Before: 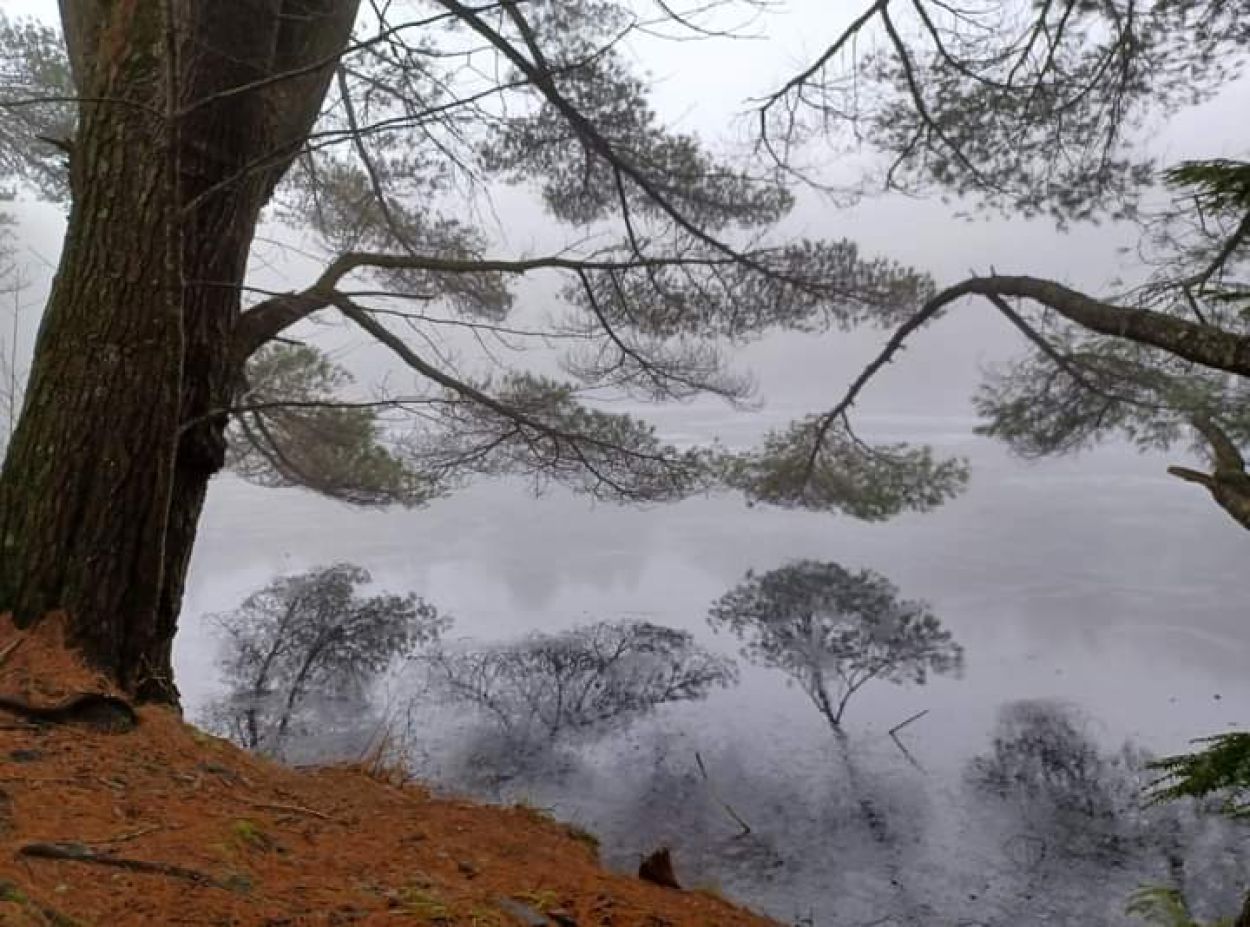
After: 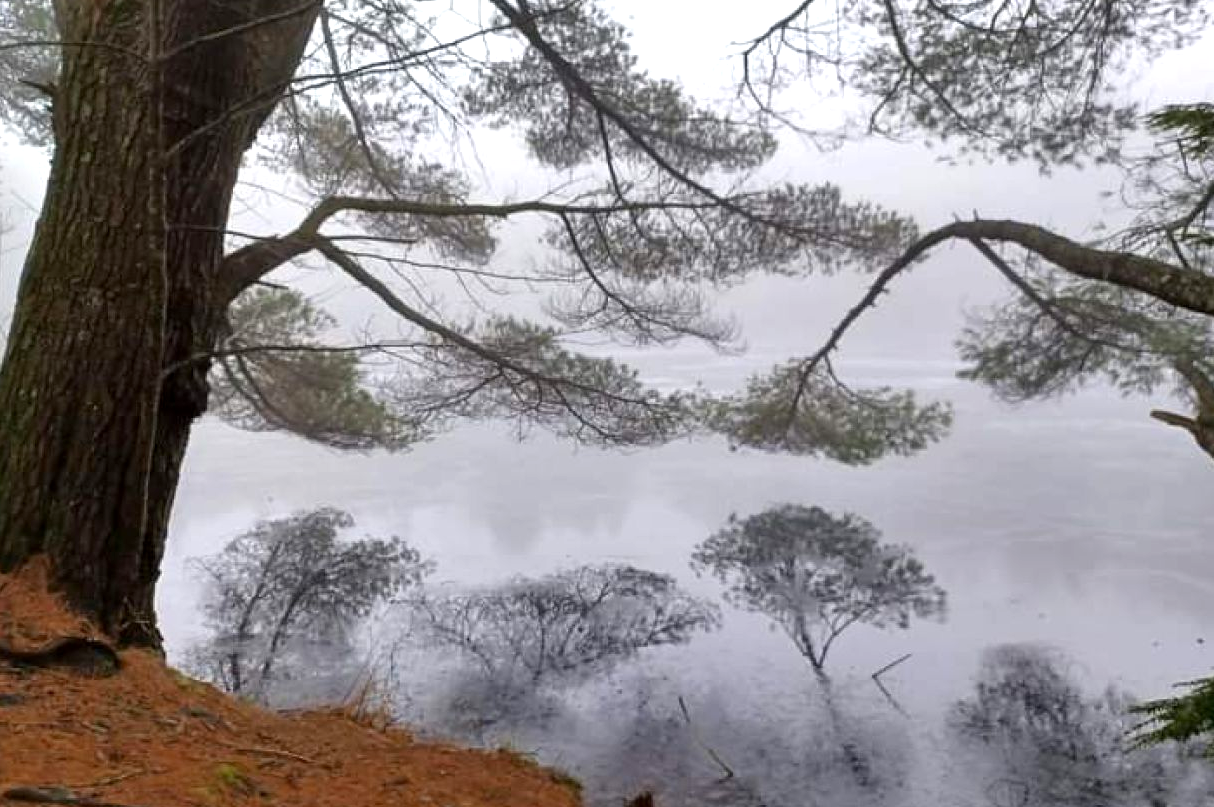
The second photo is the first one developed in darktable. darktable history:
exposure: black level correction 0.001, exposure 0.499 EV, compensate highlight preservation false
crop: left 1.401%, top 6.089%, right 1.438%, bottom 6.845%
